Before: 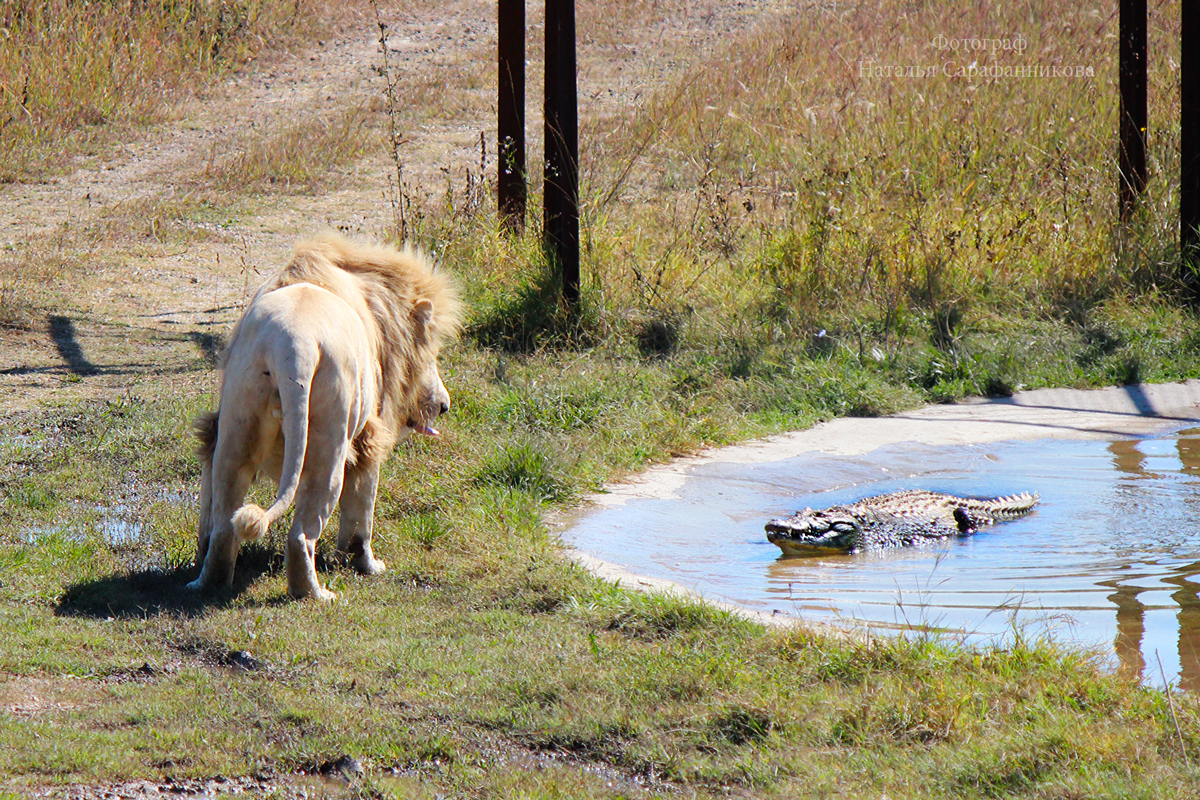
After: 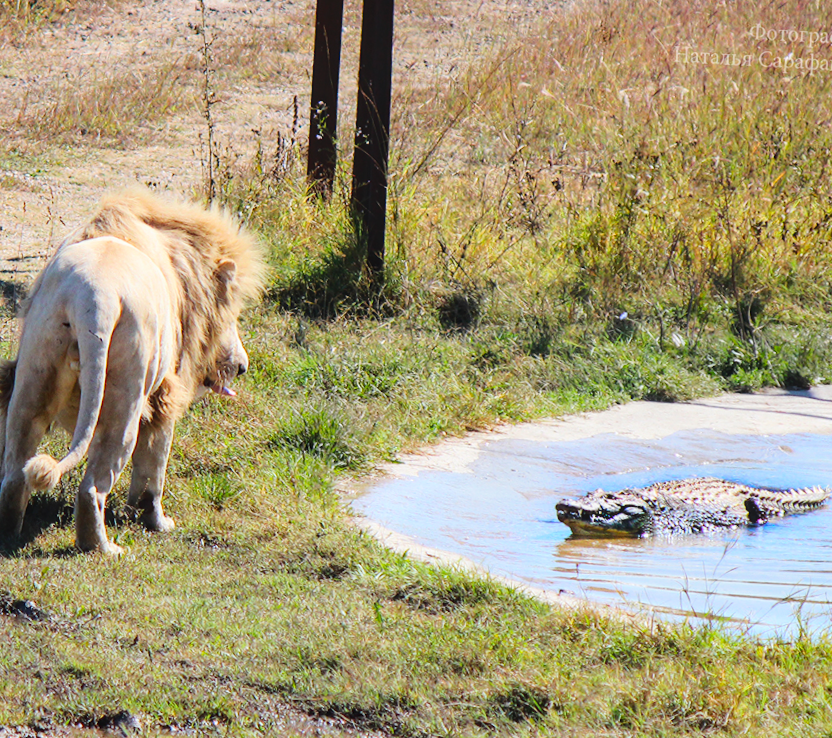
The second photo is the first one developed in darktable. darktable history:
crop and rotate: angle -3.21°, left 14.113%, top 0.024%, right 10.816%, bottom 0.091%
tone curve: curves: ch0 [(0, 0) (0.003, 0.008) (0.011, 0.017) (0.025, 0.027) (0.044, 0.043) (0.069, 0.059) (0.1, 0.086) (0.136, 0.112) (0.177, 0.152) (0.224, 0.203) (0.277, 0.277) (0.335, 0.346) (0.399, 0.439) (0.468, 0.527) (0.543, 0.613) (0.623, 0.693) (0.709, 0.787) (0.801, 0.863) (0.898, 0.927) (1, 1)], color space Lab, linked channels, preserve colors none
local contrast: detail 110%
